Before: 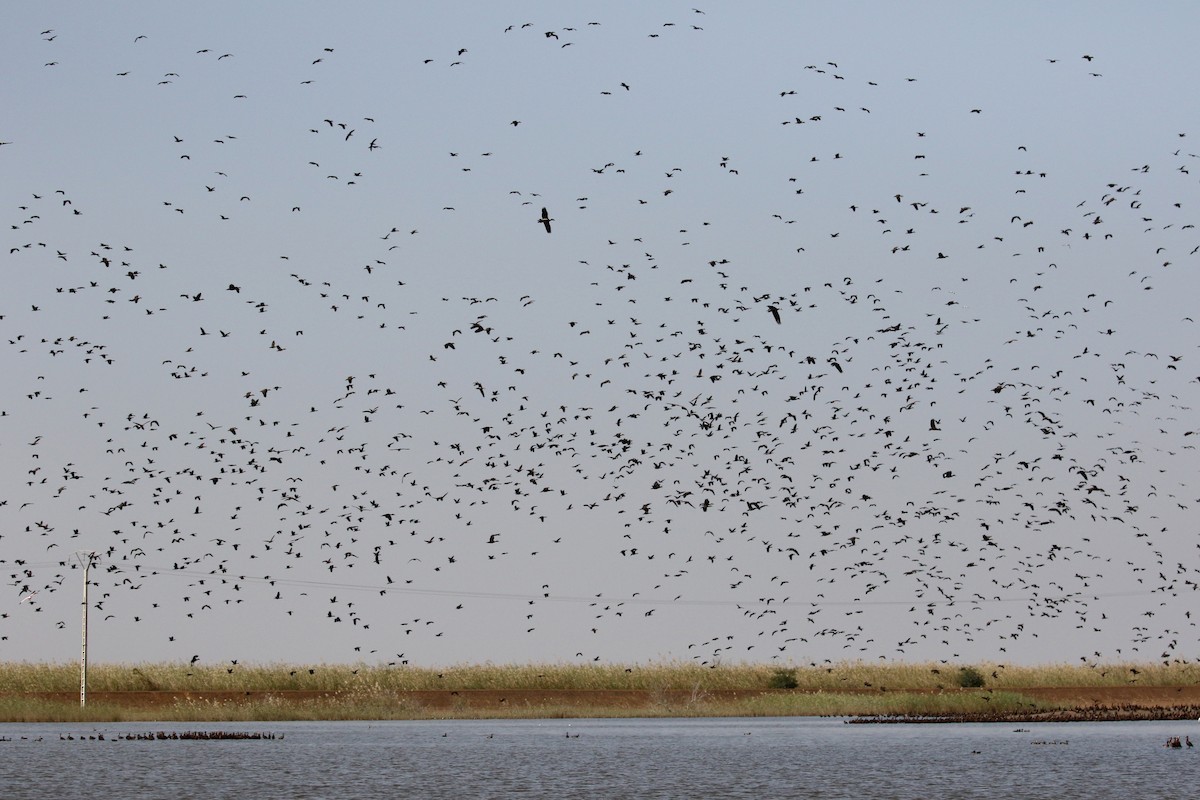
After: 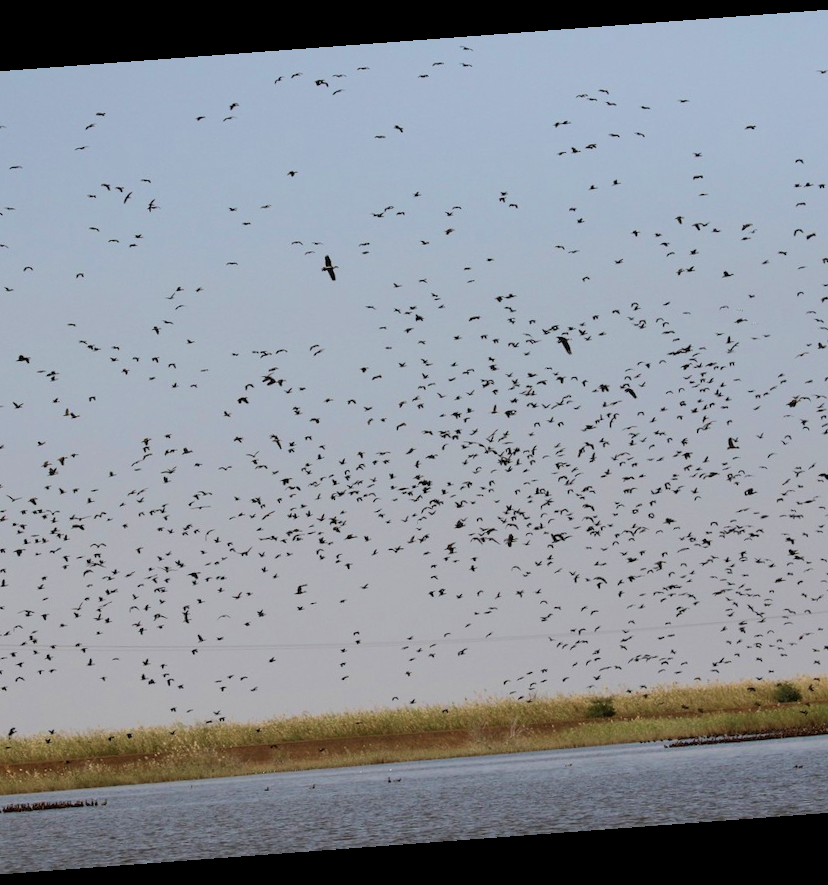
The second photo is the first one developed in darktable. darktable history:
rotate and perspective: rotation -4.25°, automatic cropping off
velvia: on, module defaults
crop and rotate: left 18.442%, right 15.508%
